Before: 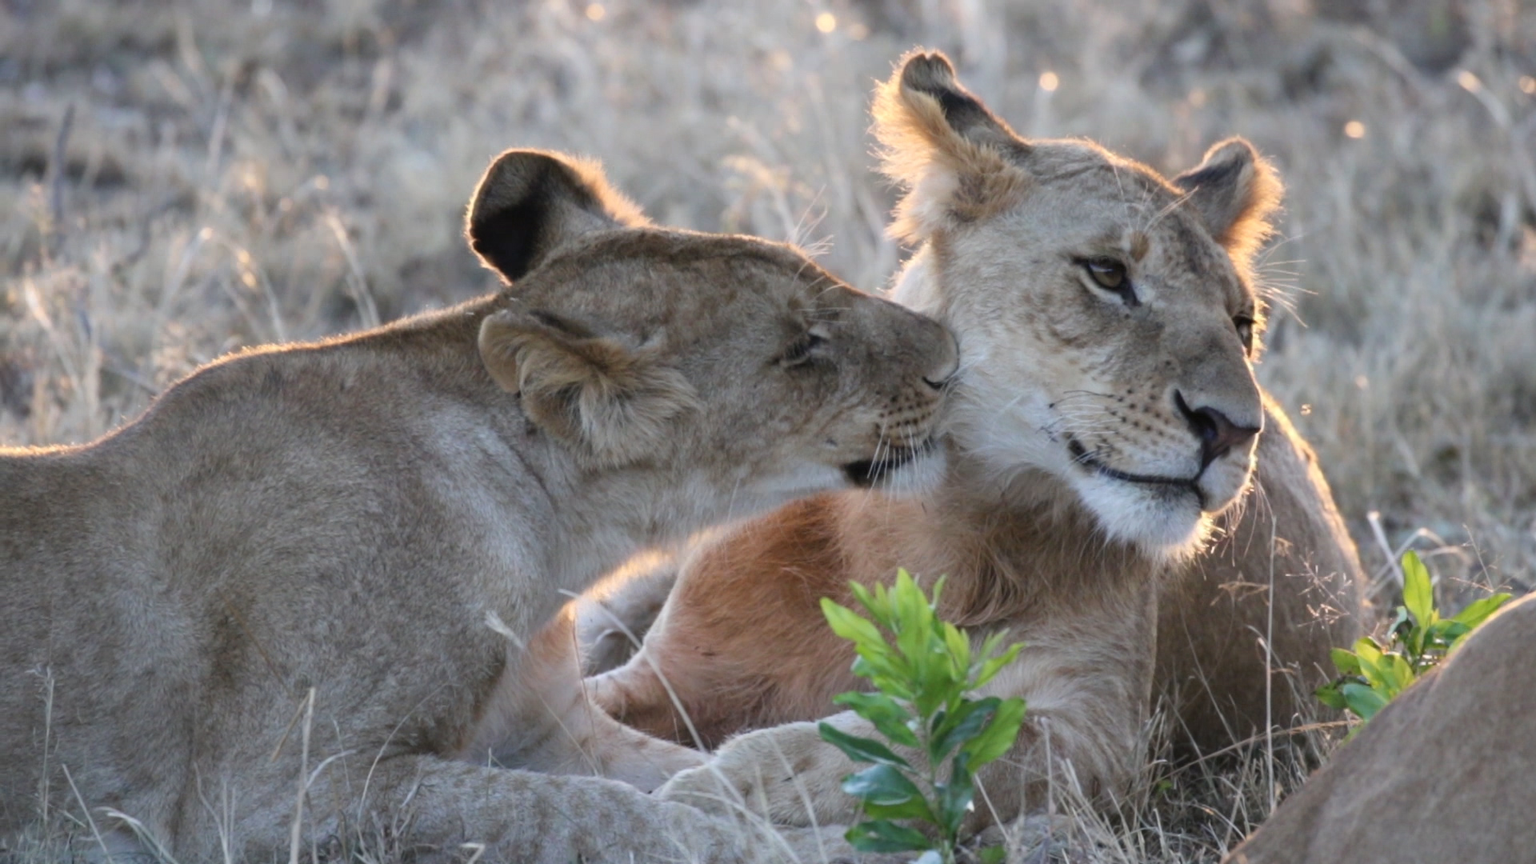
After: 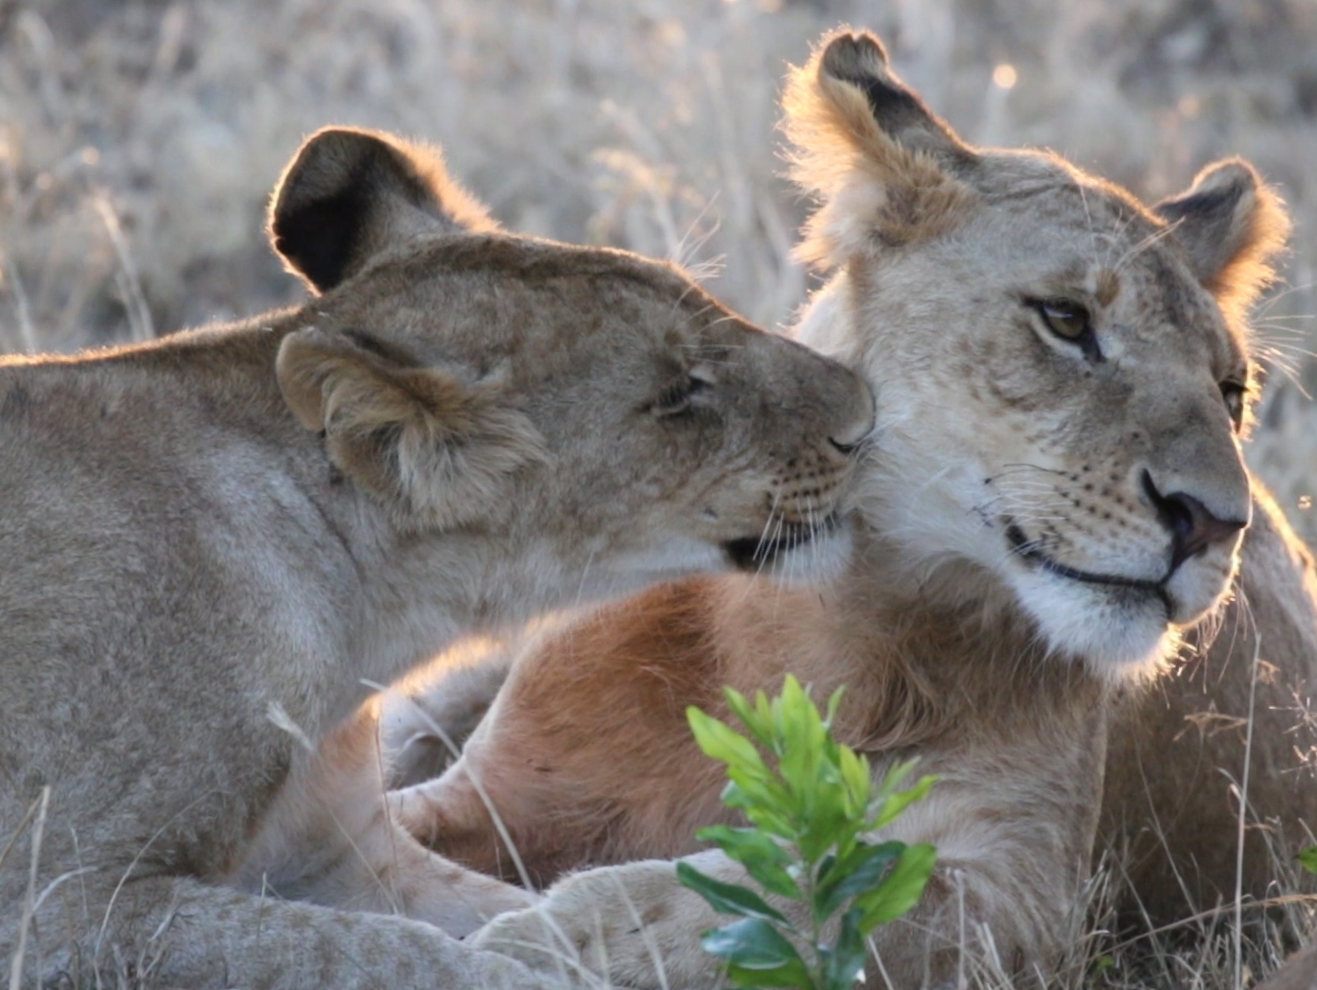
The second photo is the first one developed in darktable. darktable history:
crop and rotate: angle -2.92°, left 14.197%, top 0.042%, right 11.05%, bottom 0.089%
